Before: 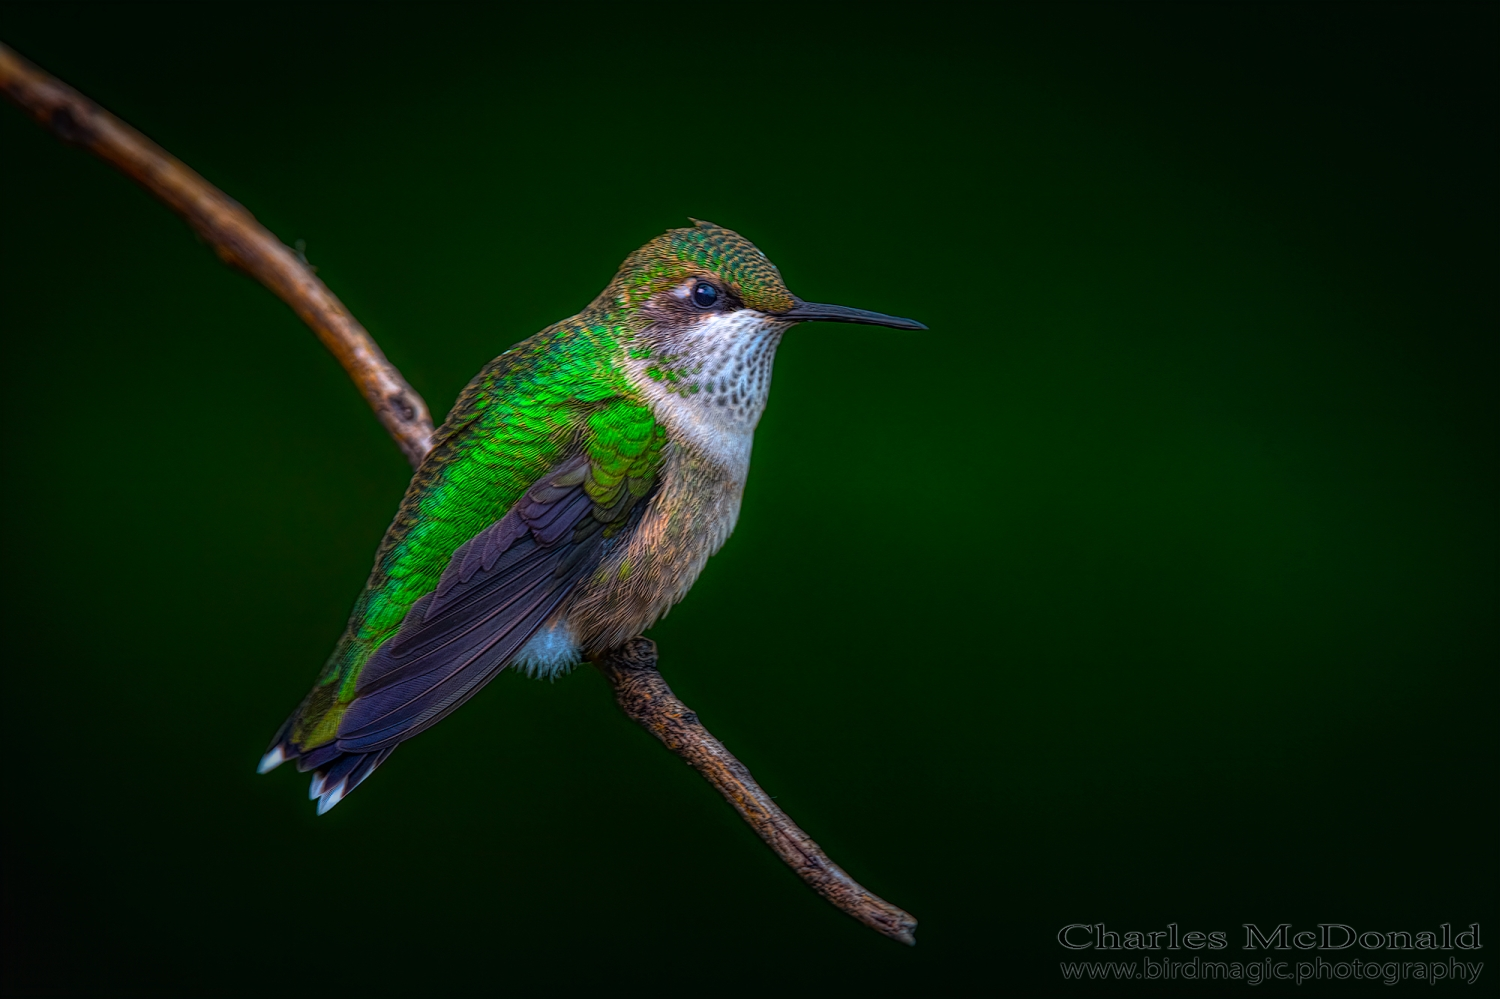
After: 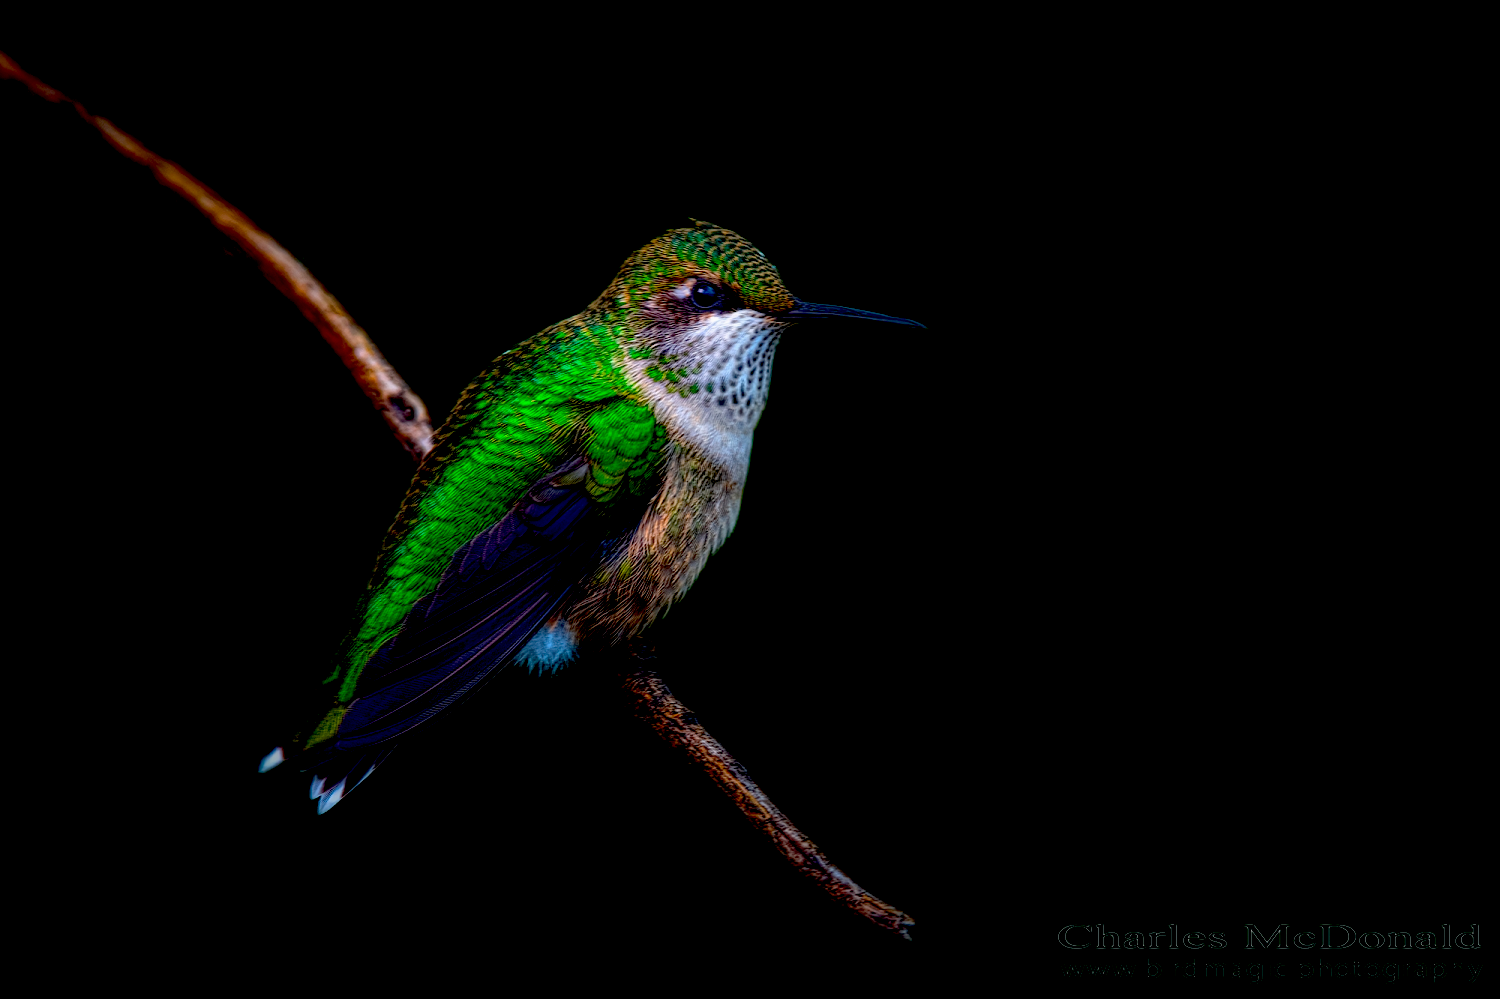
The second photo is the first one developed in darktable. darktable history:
exposure: black level correction 0.055, exposure -0.032 EV, compensate highlight preservation false
